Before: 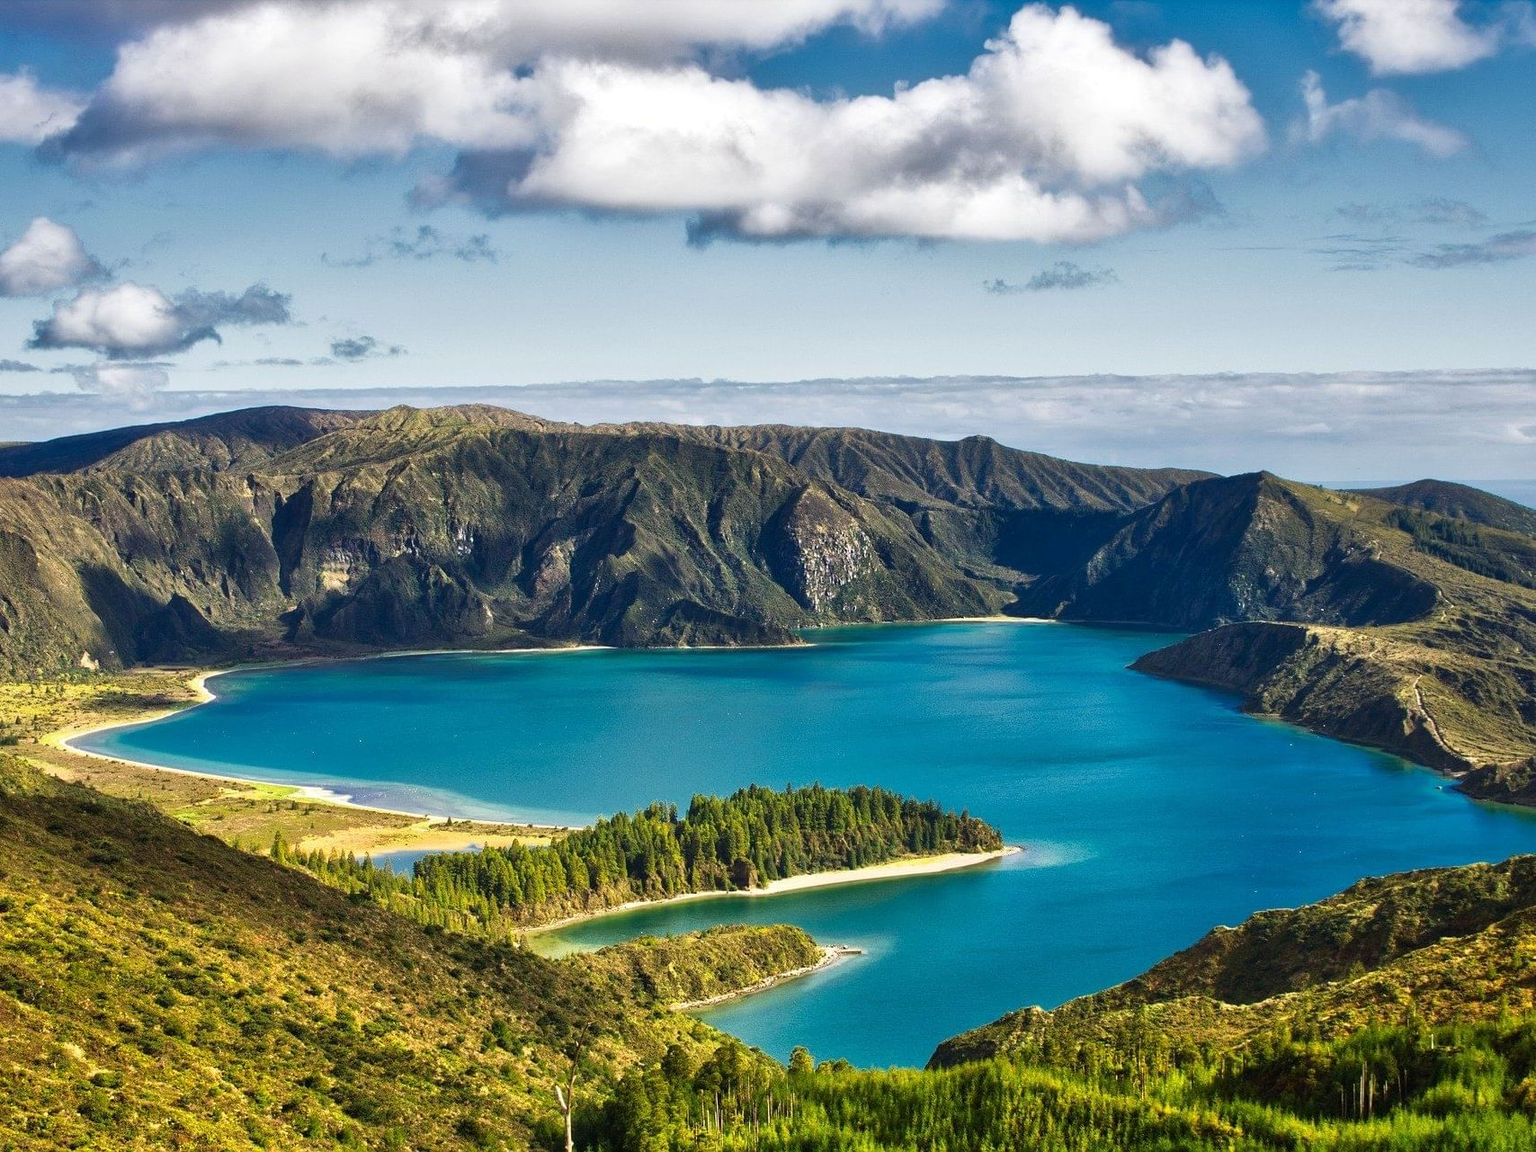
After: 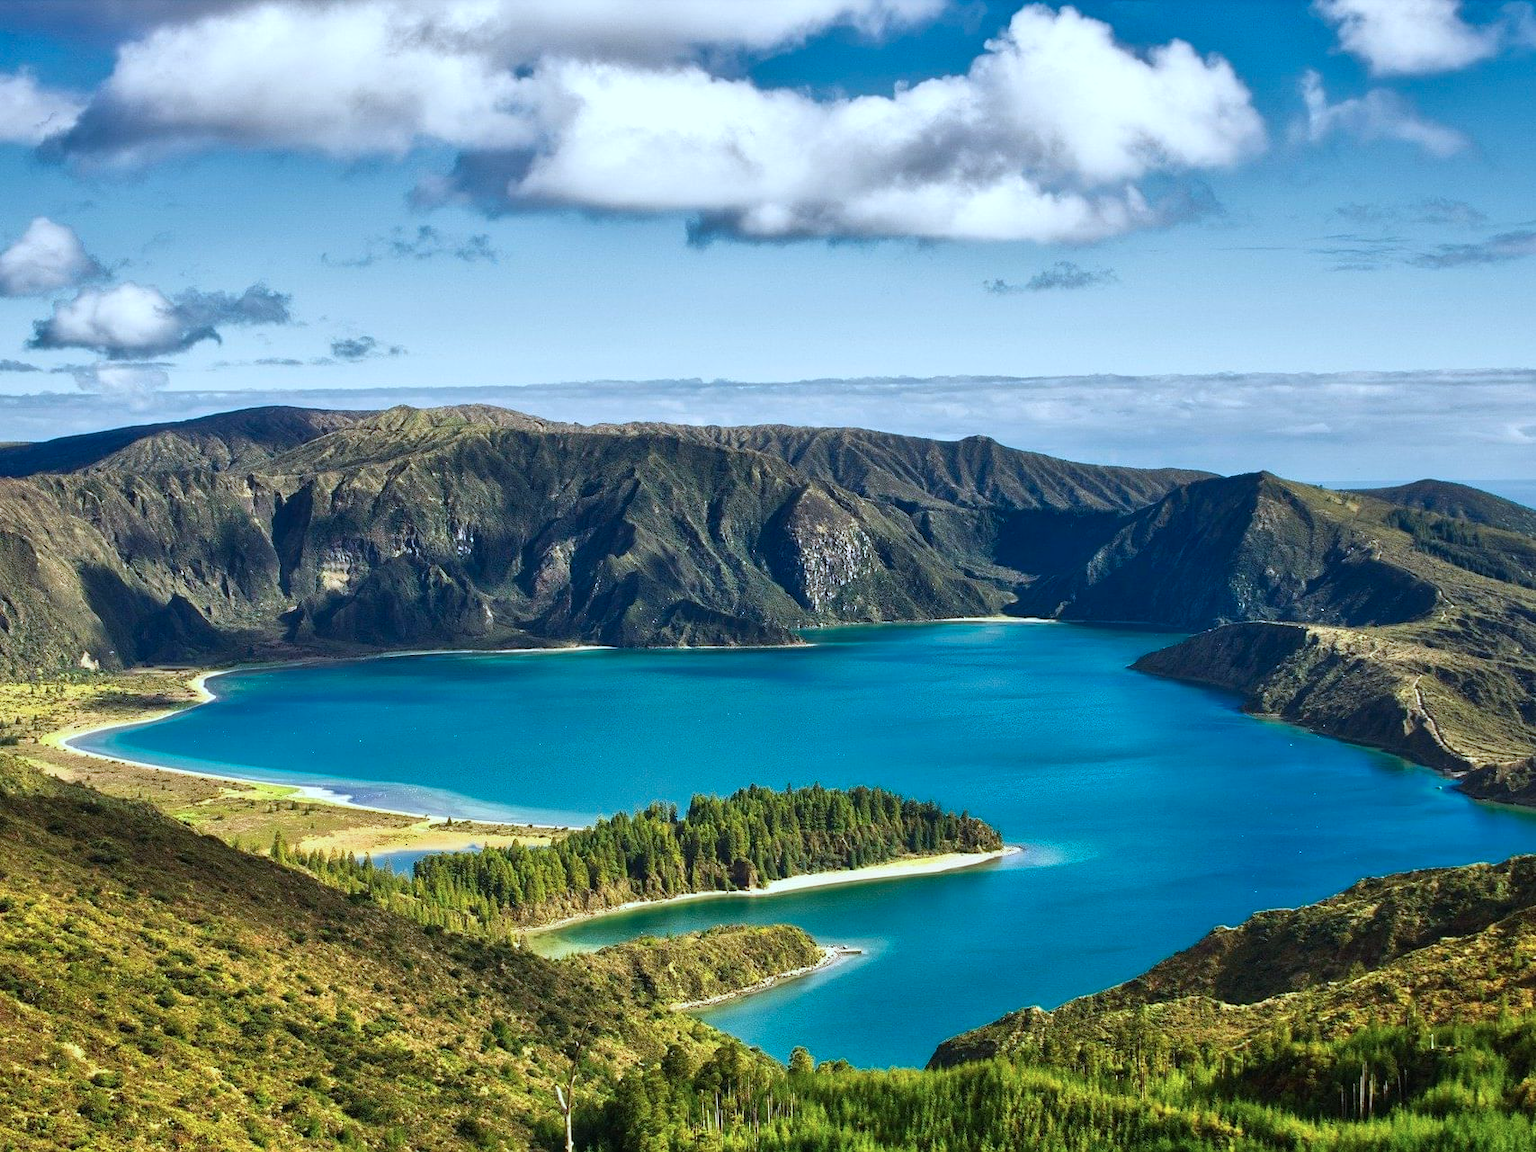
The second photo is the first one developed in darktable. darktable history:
color correction: highlights a* -0.737, highlights b* -9.59
color calibration: illuminant Planckian (black body), adaptation linear Bradford (ICC v4), x 0.362, y 0.366, temperature 4517.51 K, clip negative RGB from gamut false
